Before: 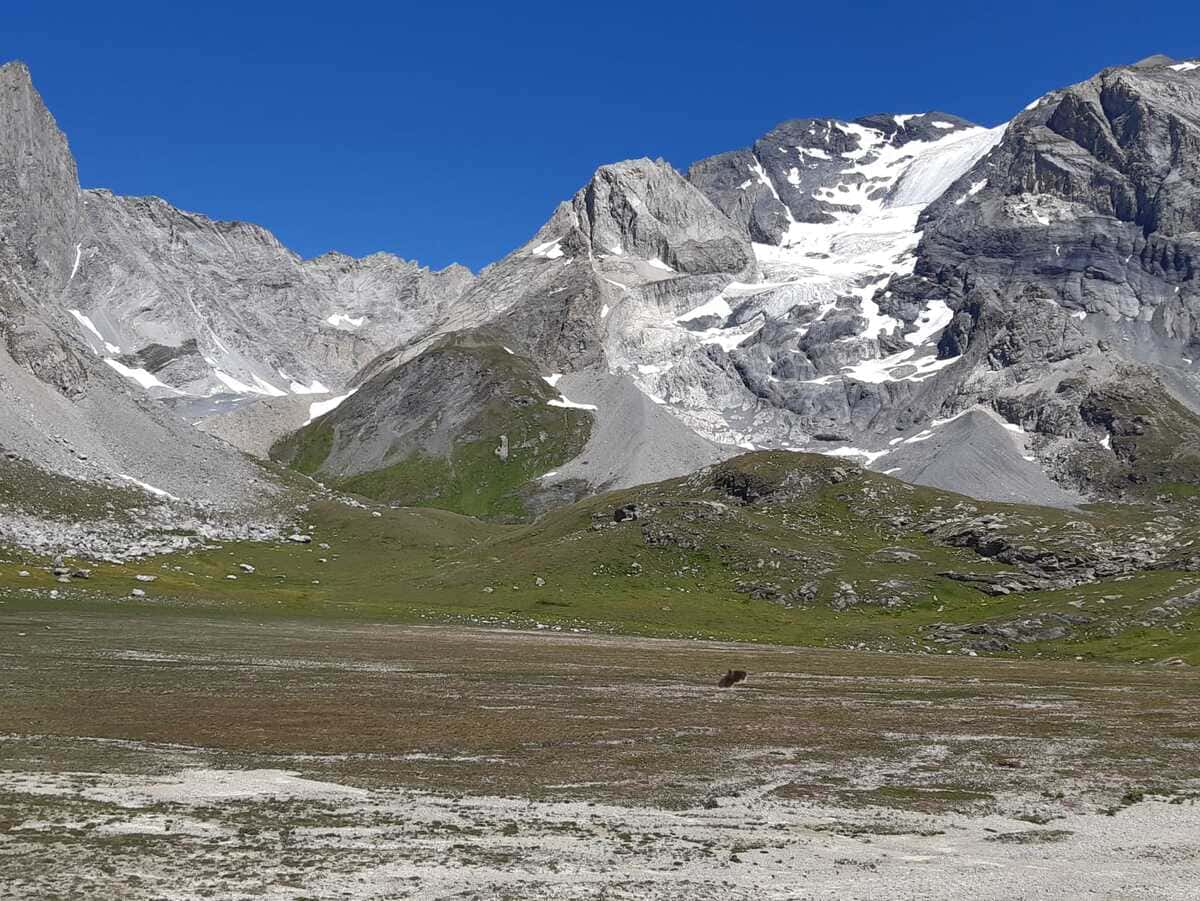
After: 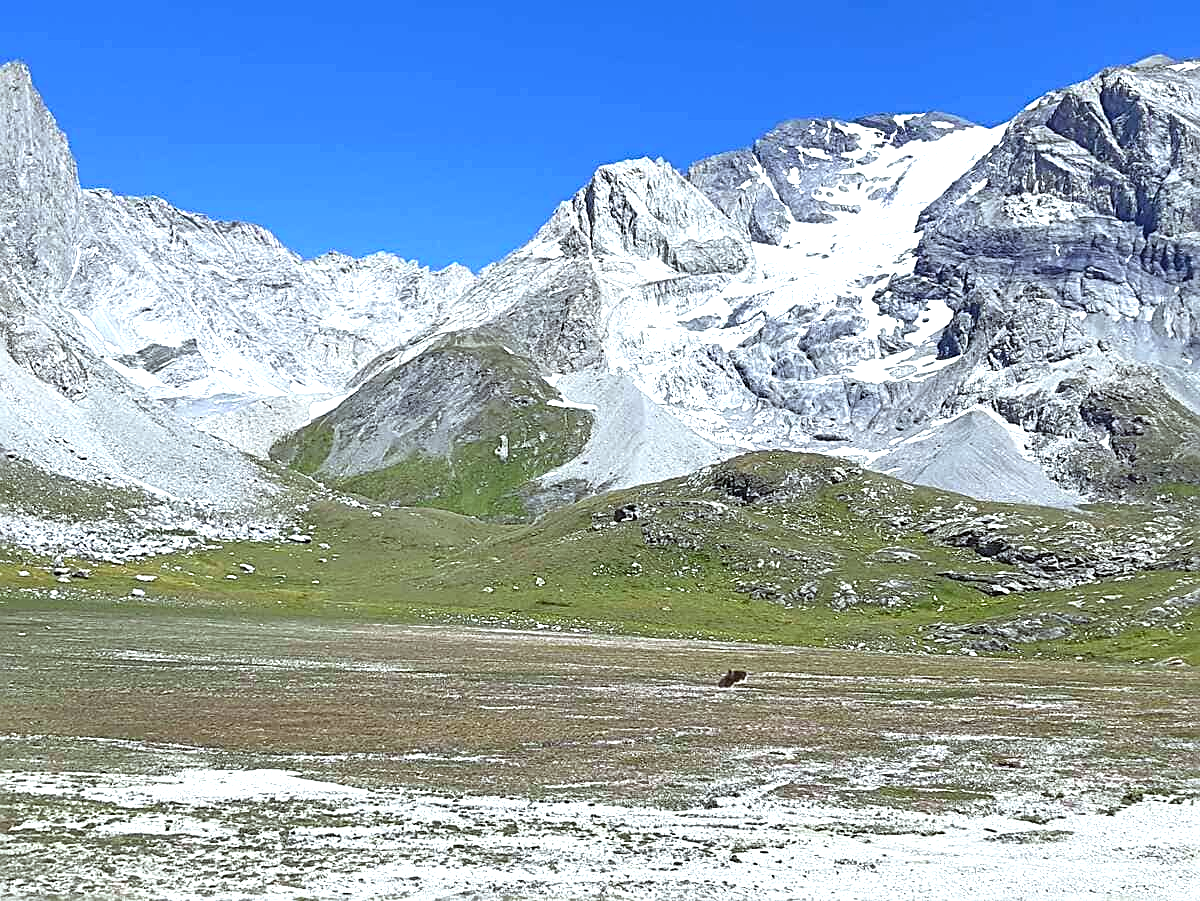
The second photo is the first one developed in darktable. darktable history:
white balance: red 0.925, blue 1.046
sharpen: radius 2.676, amount 0.669
exposure: black level correction 0, exposure 1.2 EV, compensate exposure bias true, compensate highlight preservation false
